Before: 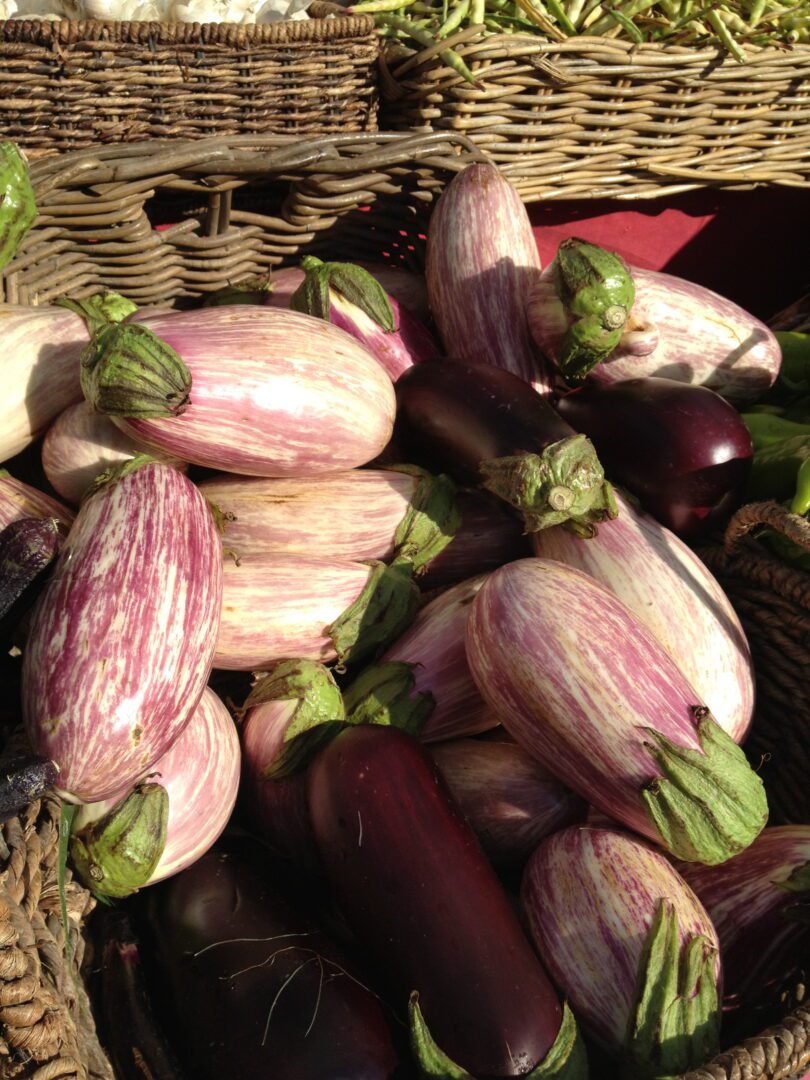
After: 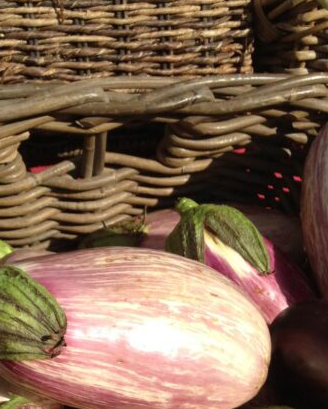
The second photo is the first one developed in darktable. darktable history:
crop: left 15.452%, top 5.459%, right 43.956%, bottom 56.62%
tone equalizer: on, module defaults
exposure: compensate highlight preservation false
